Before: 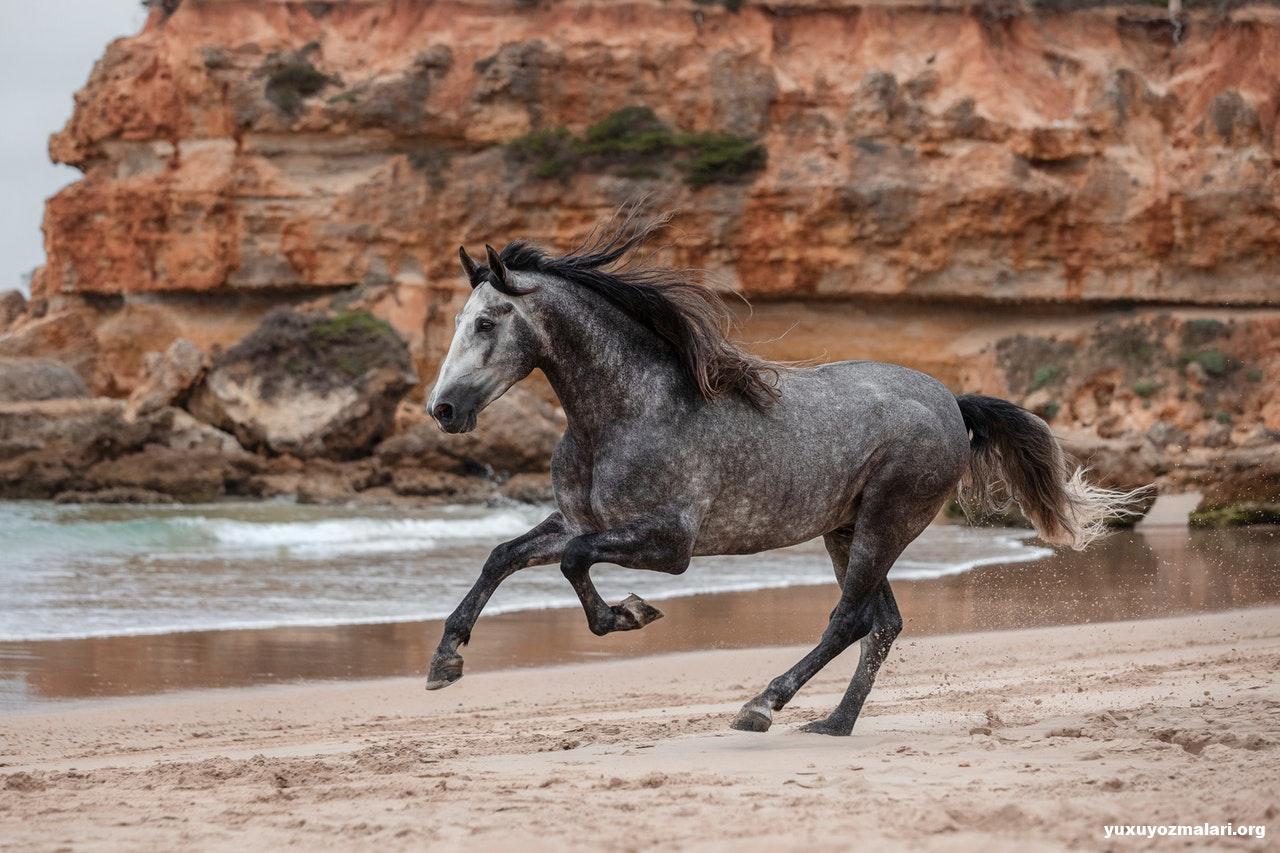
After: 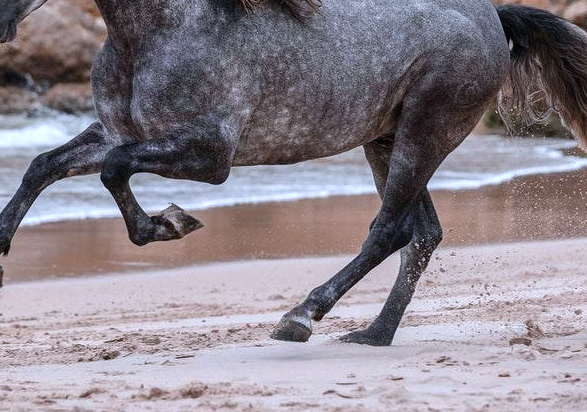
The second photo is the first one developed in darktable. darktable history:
color calibration: illuminant as shot in camera, x 0.37, y 0.382, temperature 4313.32 K
crop: left 35.976%, top 45.819%, right 18.162%, bottom 5.807%
shadows and highlights: soften with gaussian
levels: mode automatic, black 0.023%, white 99.97%, levels [0.062, 0.494, 0.925]
